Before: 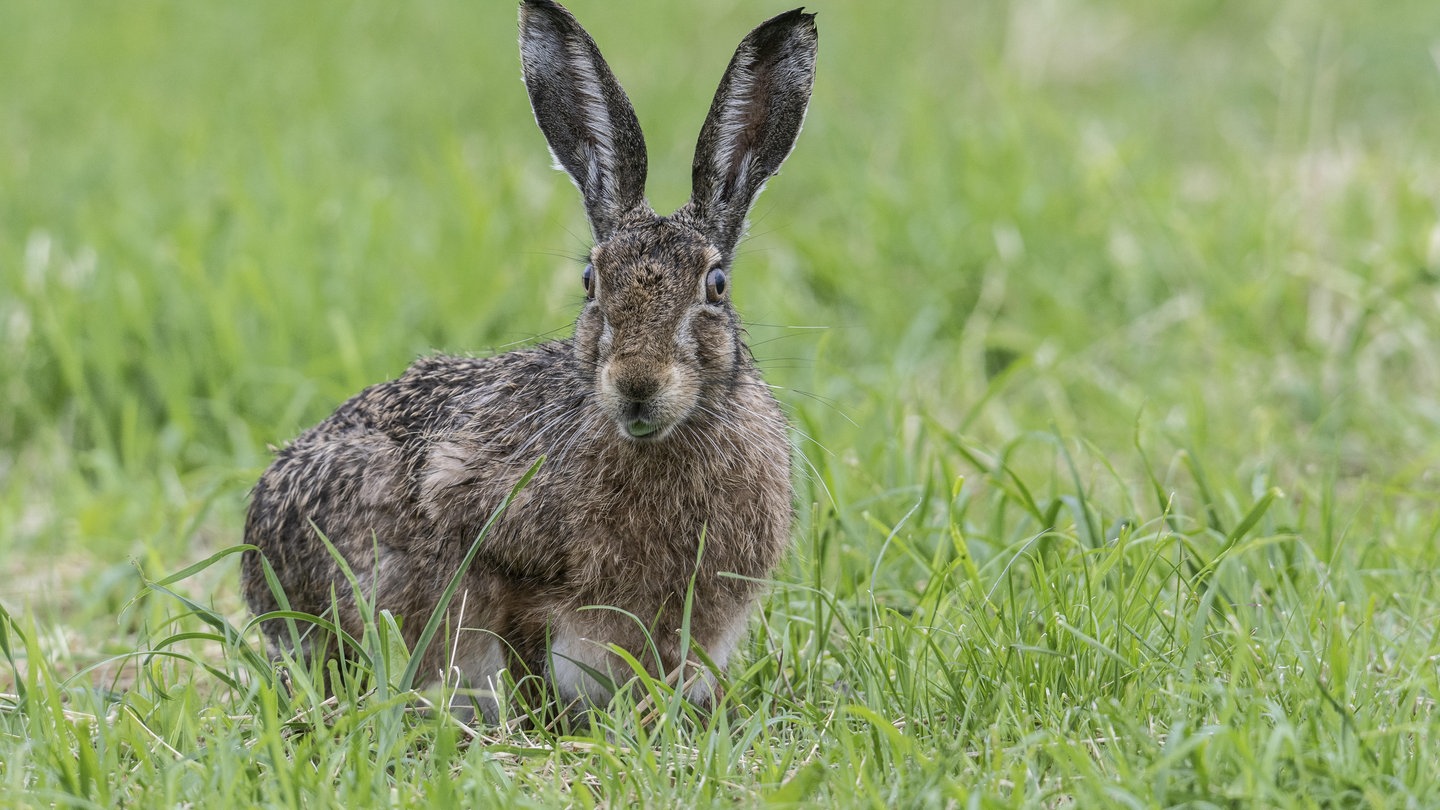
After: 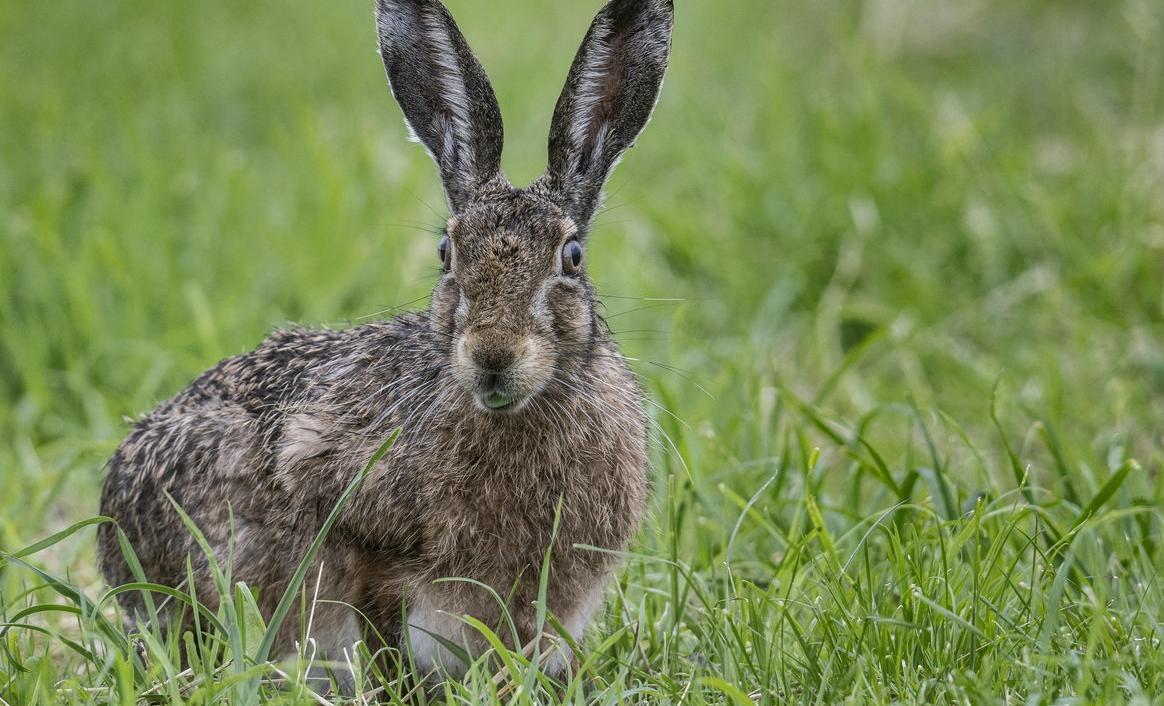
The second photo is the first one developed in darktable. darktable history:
crop: left 10.008%, top 3.556%, right 9.154%, bottom 9.212%
shadows and highlights: shadows 20.81, highlights -82.32, soften with gaussian
